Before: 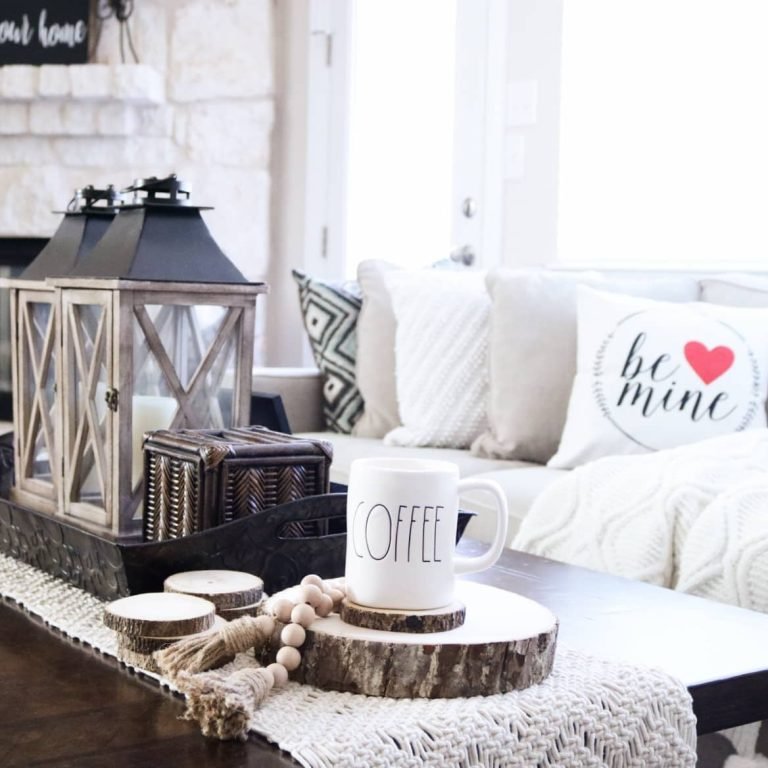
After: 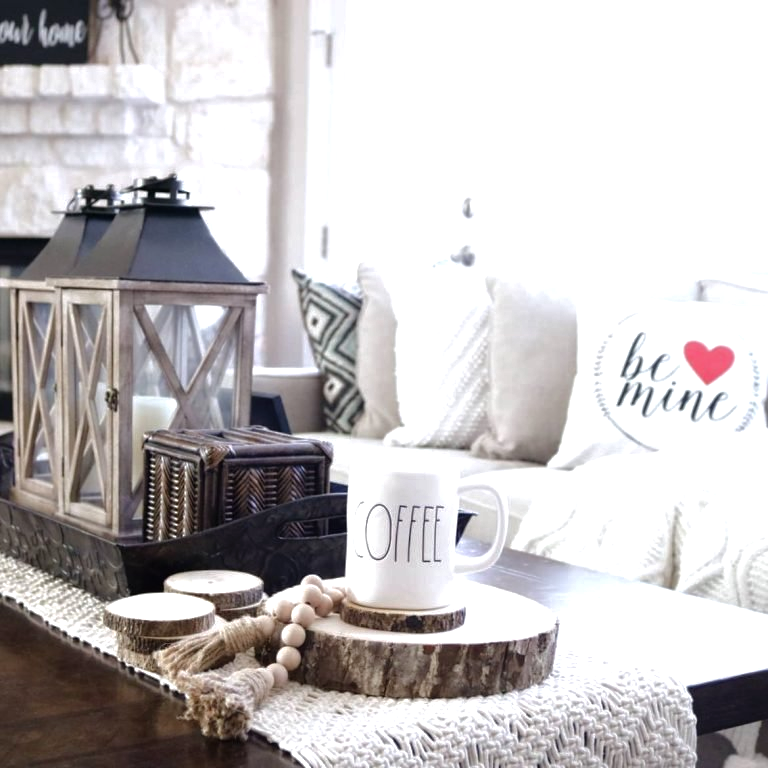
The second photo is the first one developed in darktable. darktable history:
base curve: curves: ch0 [(0, 0) (0.841, 0.609) (1, 1)]
levels: levels [0, 0.394, 0.787]
